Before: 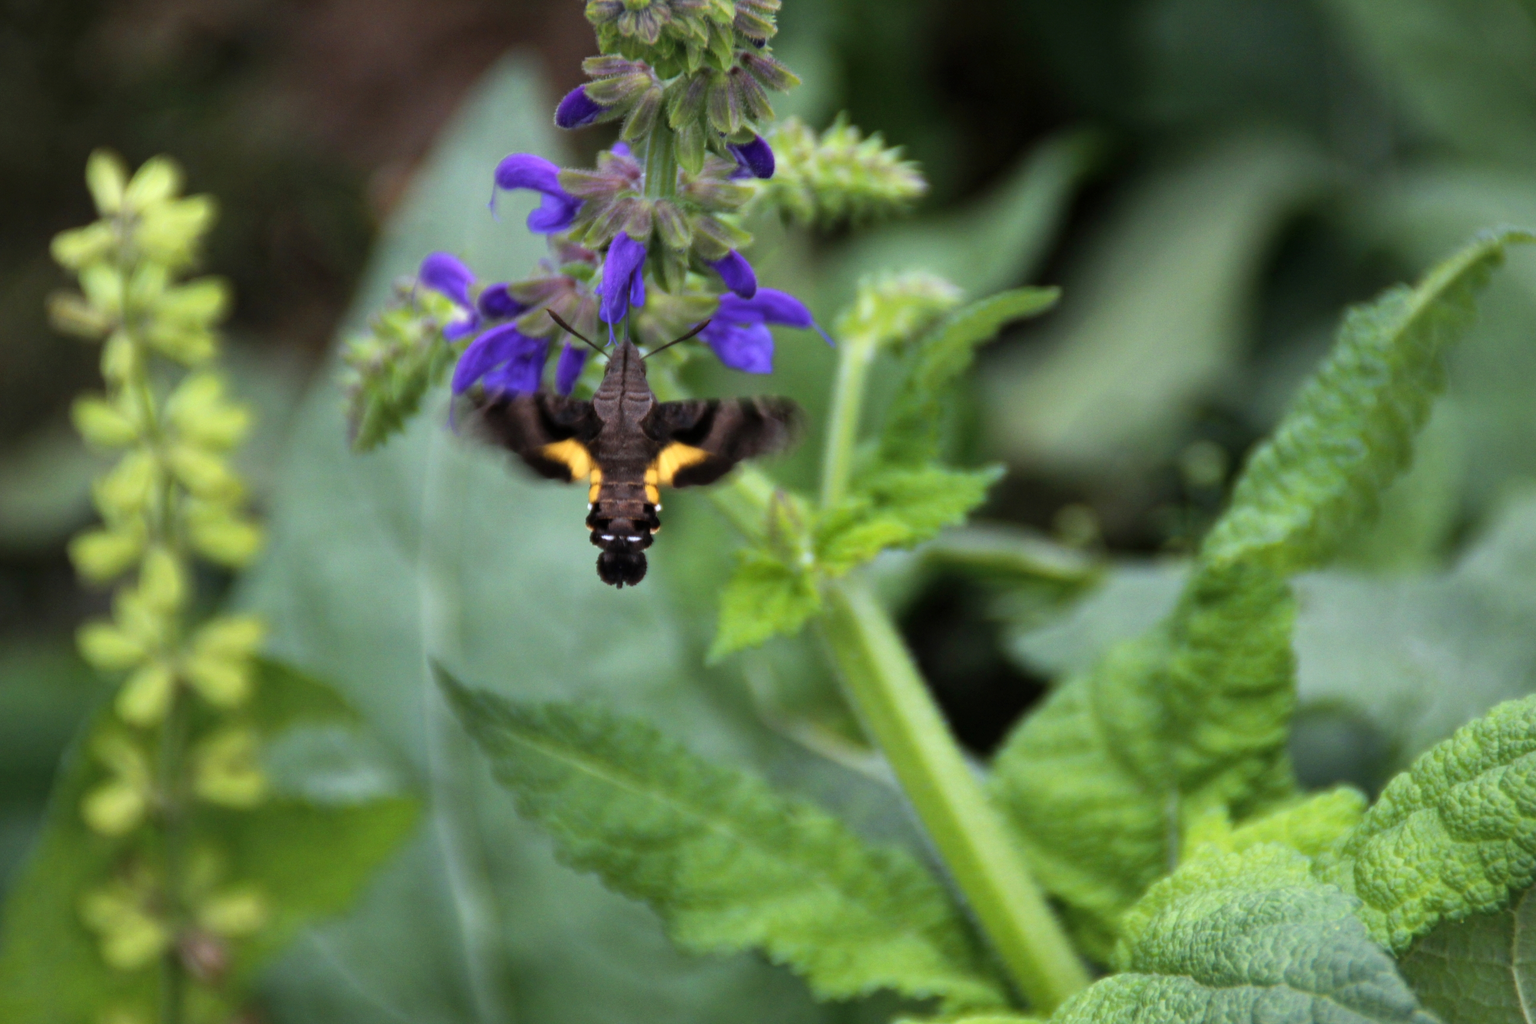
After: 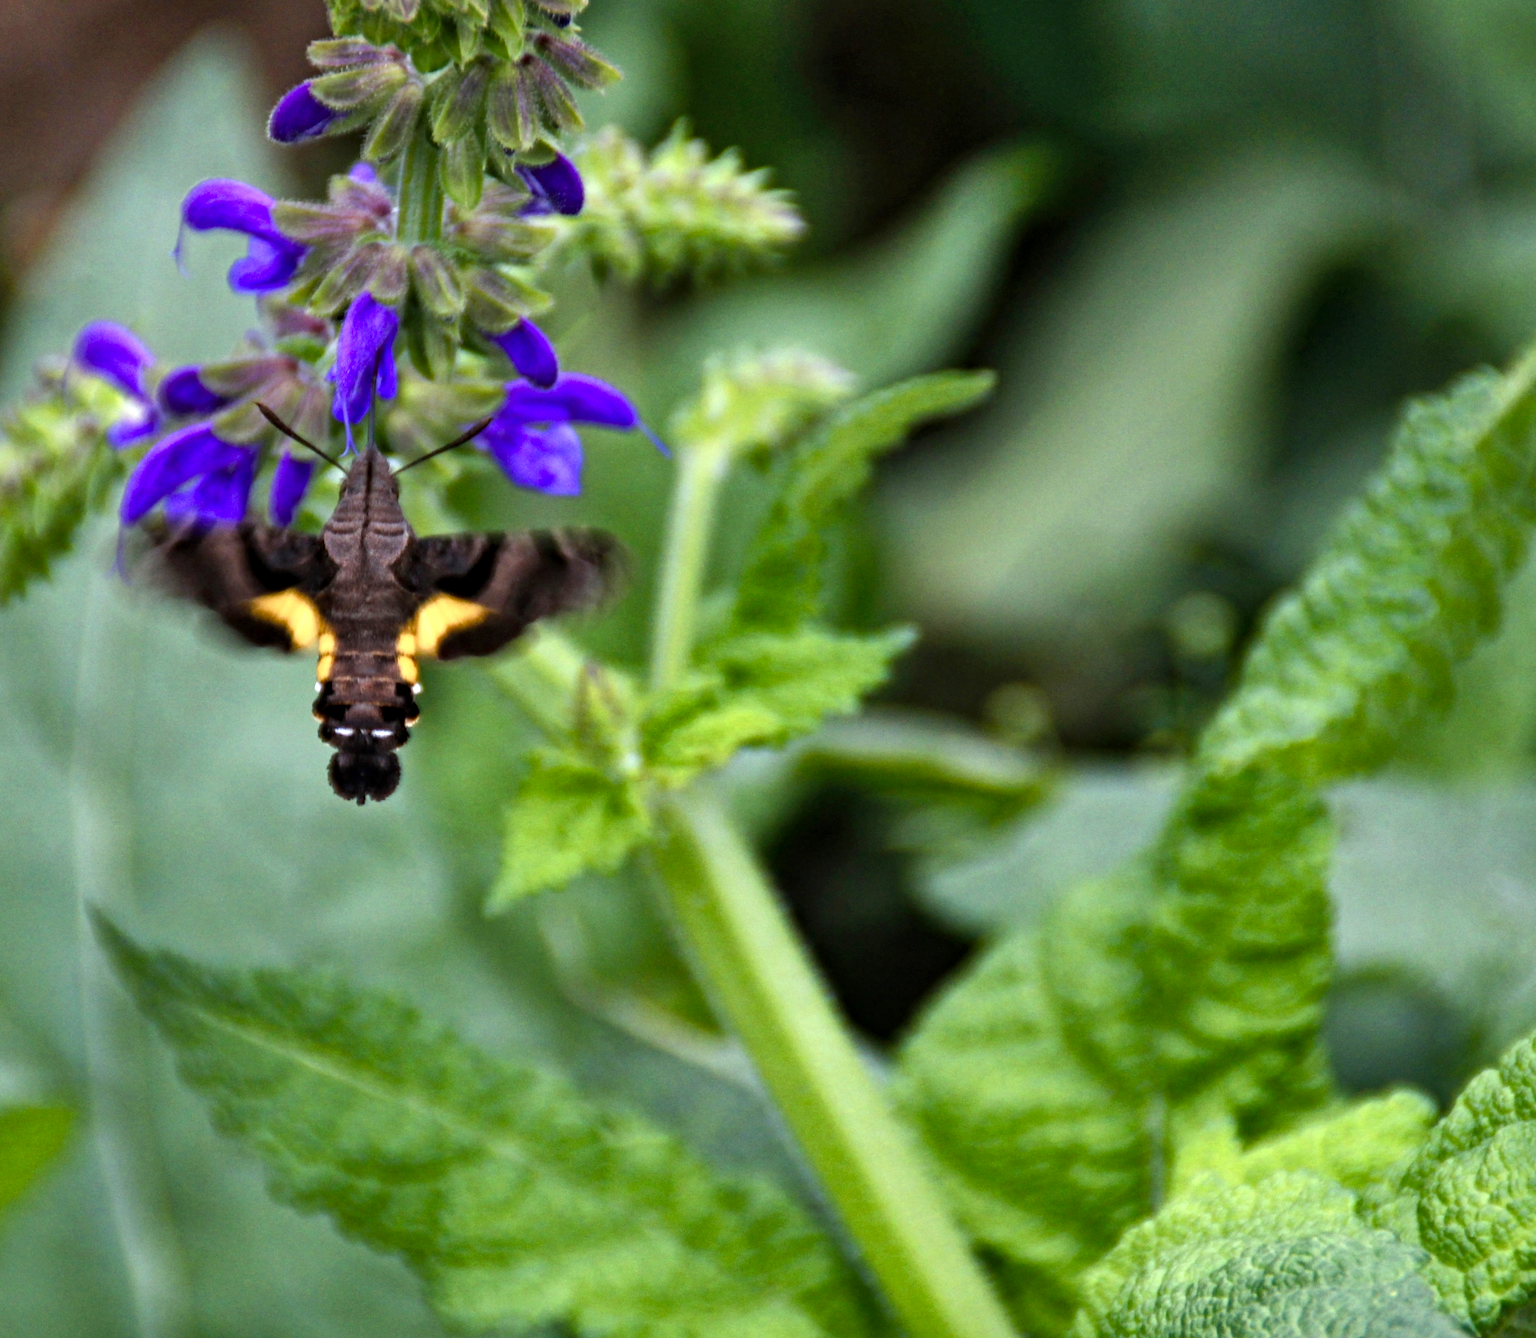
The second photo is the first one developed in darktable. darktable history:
crop and rotate: left 24.034%, top 2.838%, right 6.406%, bottom 6.299%
contrast equalizer: y [[0.5, 0.501, 0.525, 0.597, 0.58, 0.514], [0.5 ×6], [0.5 ×6], [0 ×6], [0 ×6]]
color balance rgb: linear chroma grading › shadows 32%, linear chroma grading › global chroma -2%, linear chroma grading › mid-tones 4%, perceptual saturation grading › global saturation -2%, perceptual saturation grading › highlights -8%, perceptual saturation grading › mid-tones 8%, perceptual saturation grading › shadows 4%, perceptual brilliance grading › highlights 8%, perceptual brilliance grading › mid-tones 4%, perceptual brilliance grading › shadows 2%, global vibrance 16%, saturation formula JzAzBz (2021)
shadows and highlights: soften with gaussian
